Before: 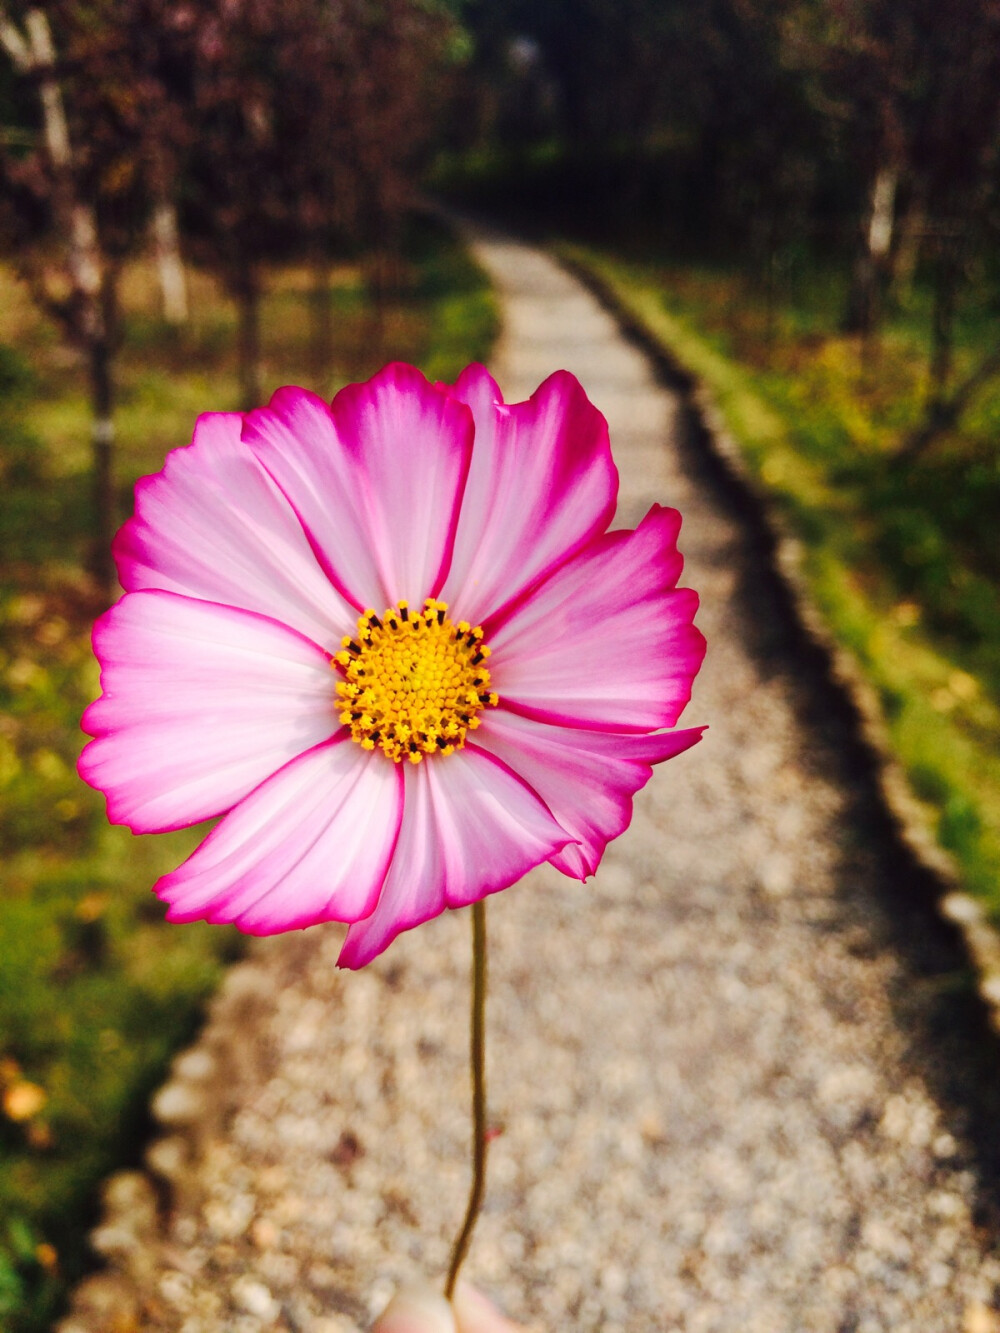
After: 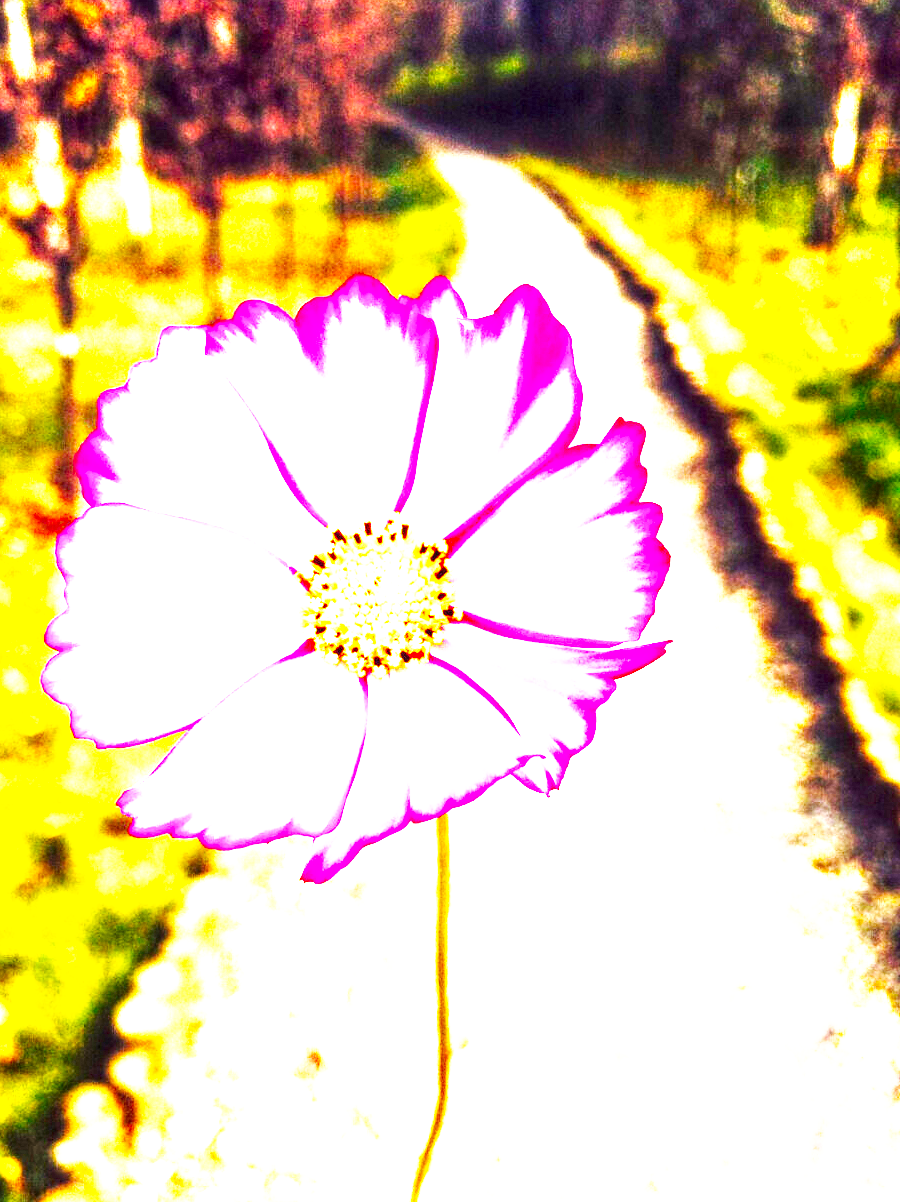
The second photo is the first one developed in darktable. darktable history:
color balance rgb: power › chroma 0.307%, power › hue 23.01°, perceptual saturation grading › global saturation 25.502%, perceptual saturation grading › highlights -27.701%, perceptual saturation grading › shadows 33.612%, perceptual brilliance grading › global brilliance 34.94%, perceptual brilliance grading › highlights 50.631%, perceptual brilliance grading › mid-tones 59.39%, perceptual brilliance grading › shadows 34.627%, global vibrance 11.358%, contrast 5.078%
base curve: curves: ch0 [(0, 0) (0.007, 0.004) (0.027, 0.03) (0.046, 0.07) (0.207, 0.54) (0.442, 0.872) (0.673, 0.972) (1, 1)], preserve colors none
exposure: exposure 0.951 EV, compensate highlight preservation false
contrast equalizer: y [[0.515 ×6], [0.507 ×6], [0.425 ×6], [0 ×6], [0 ×6]]
crop: left 3.666%, top 6.523%, right 6.329%, bottom 3.304%
local contrast: detail 144%
